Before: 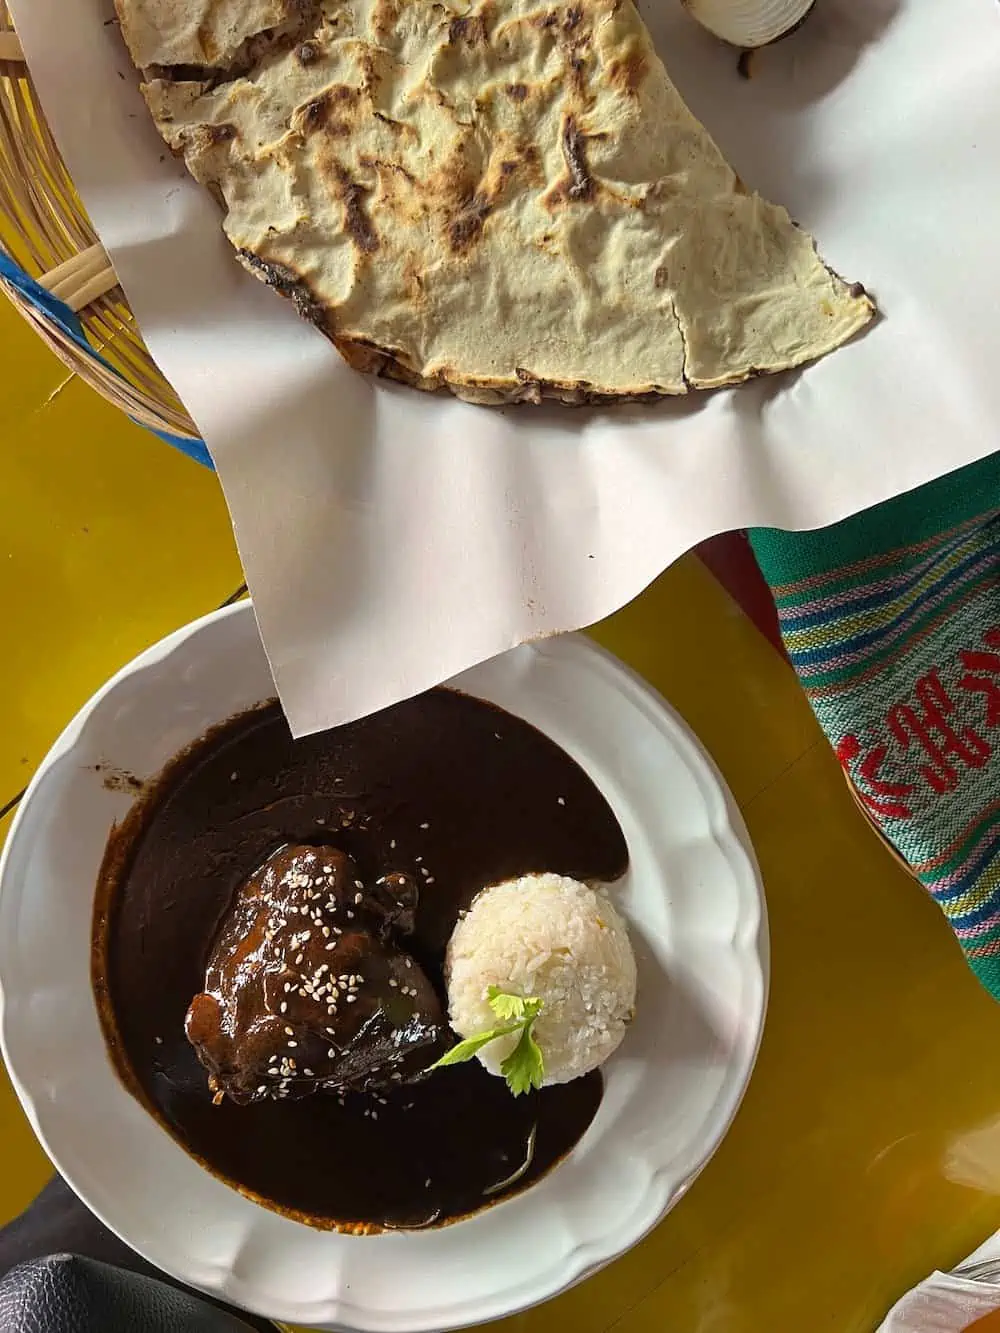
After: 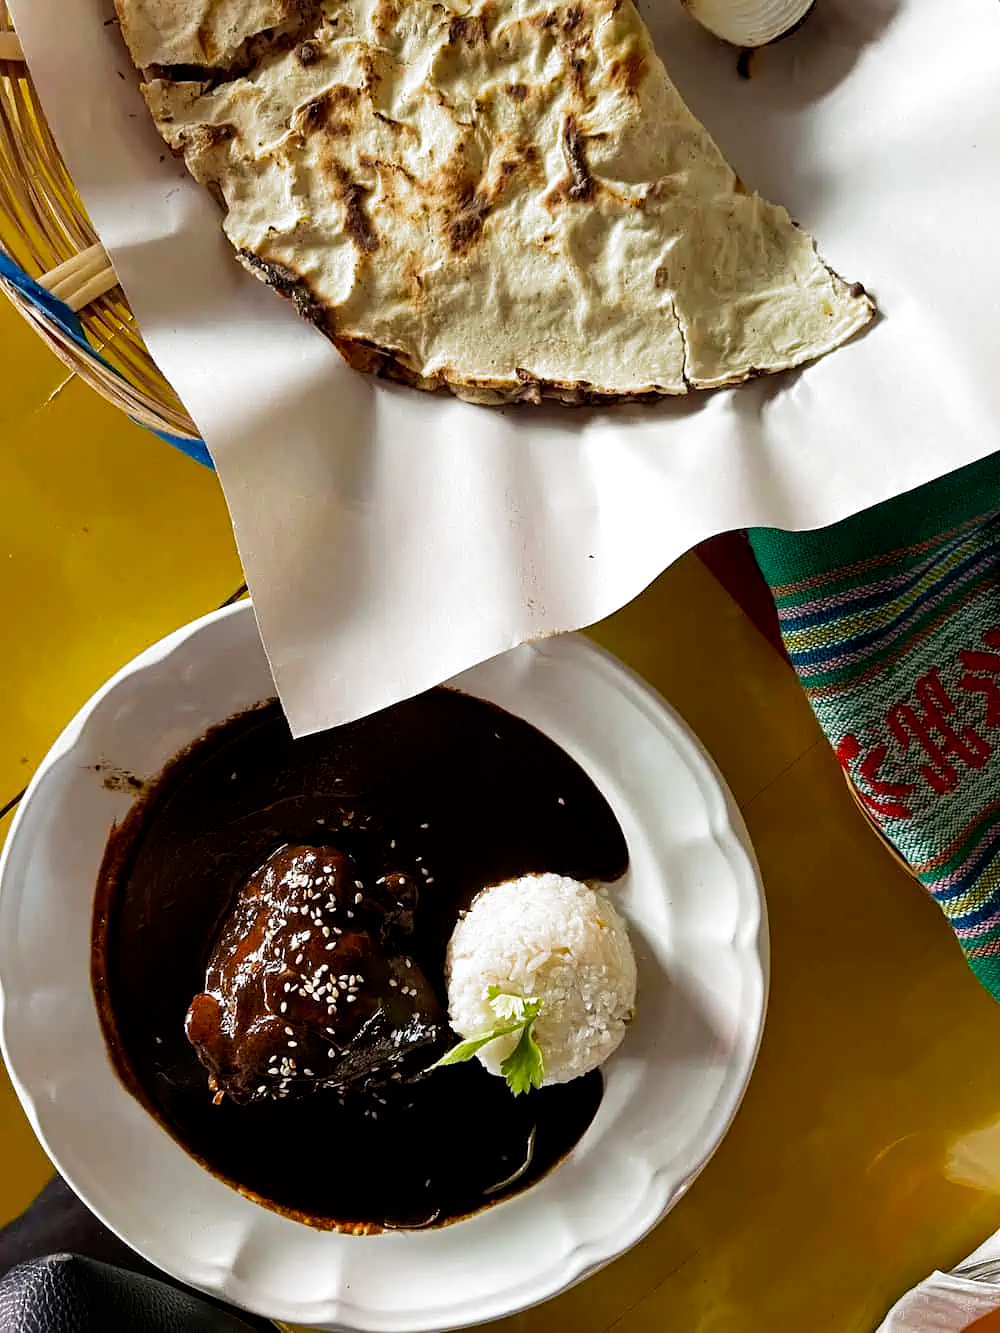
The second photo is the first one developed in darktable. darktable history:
filmic rgb: black relative exposure -8.2 EV, white relative exposure 2.2 EV, threshold 3 EV, hardness 7.11, latitude 75%, contrast 1.325, highlights saturation mix -2%, shadows ↔ highlights balance 30%, preserve chrominance no, color science v5 (2021), contrast in shadows safe, contrast in highlights safe, enable highlight reconstruction true
